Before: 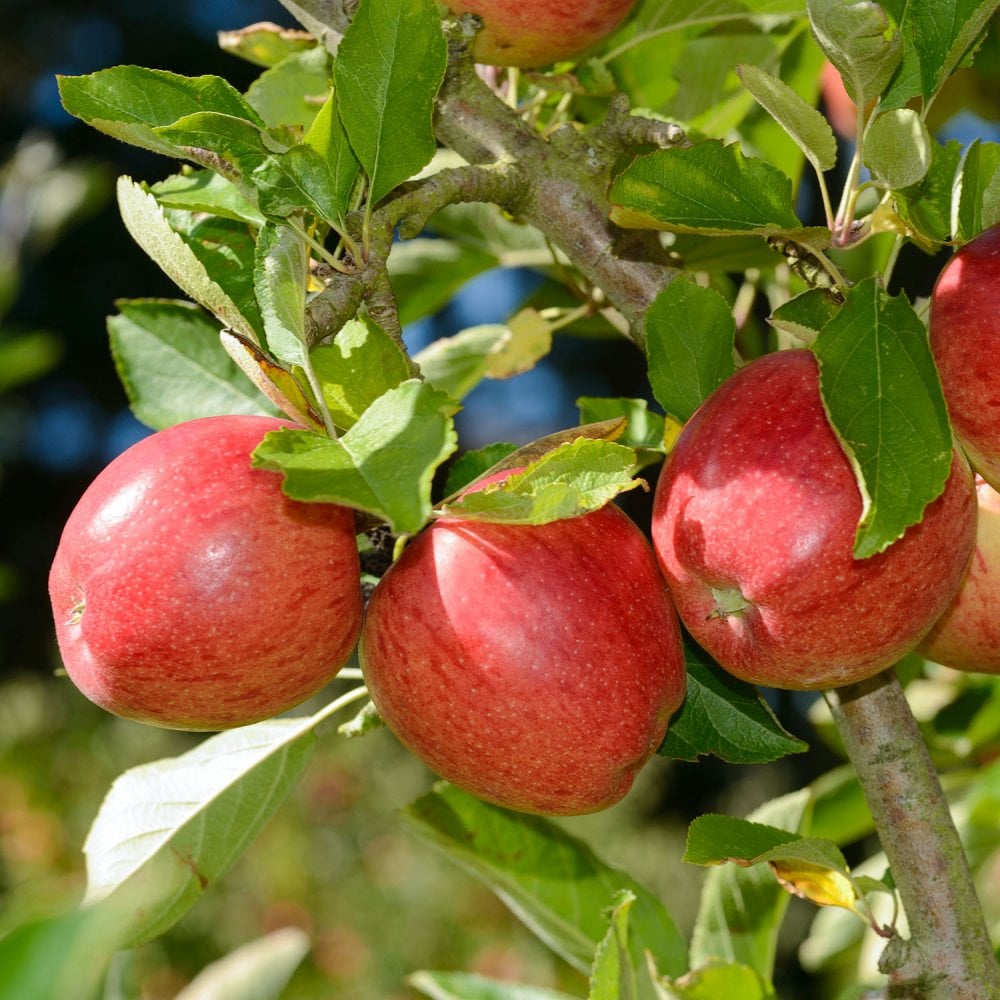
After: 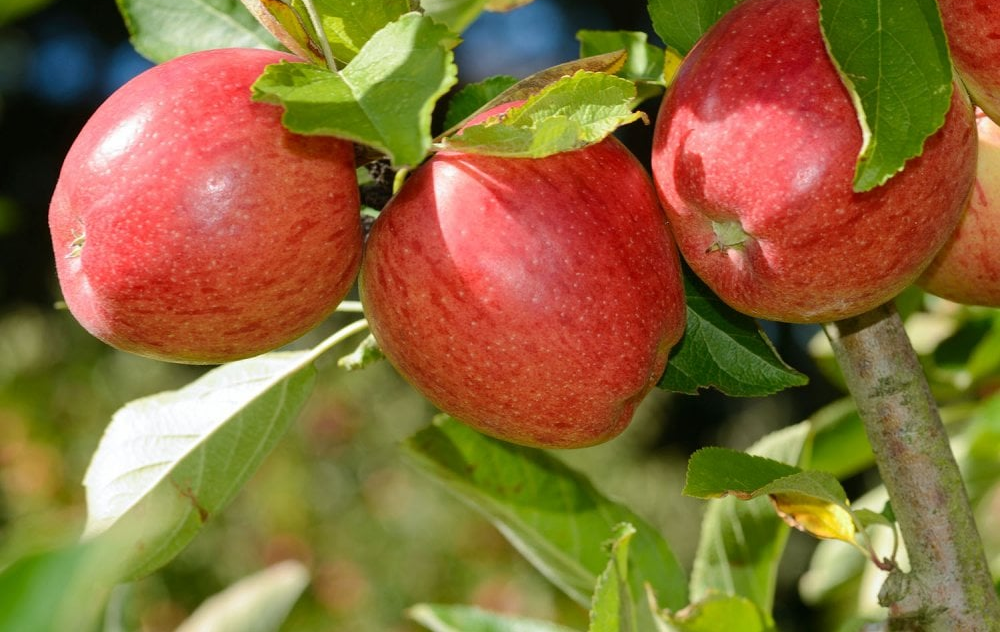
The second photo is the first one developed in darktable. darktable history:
crop and rotate: top 36.754%
